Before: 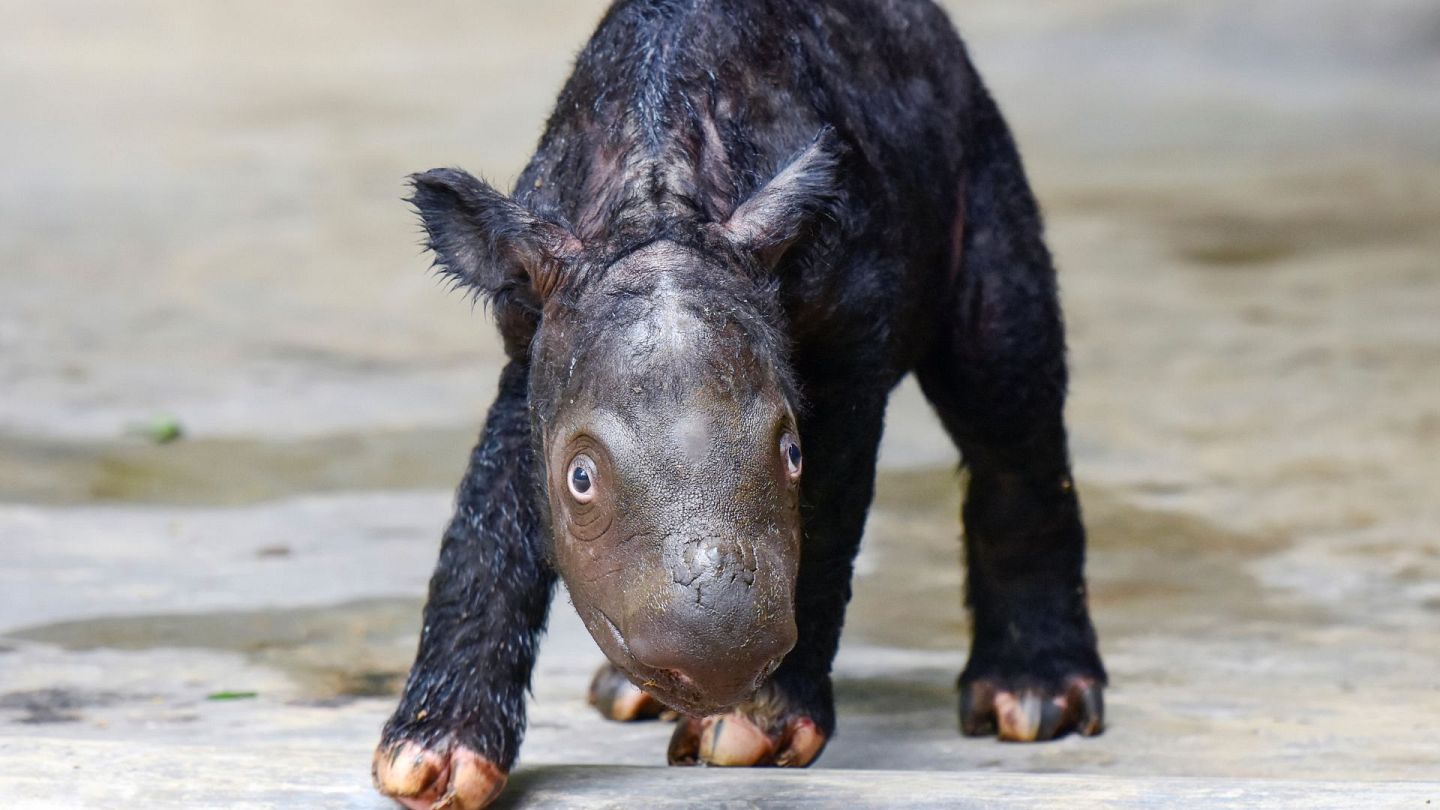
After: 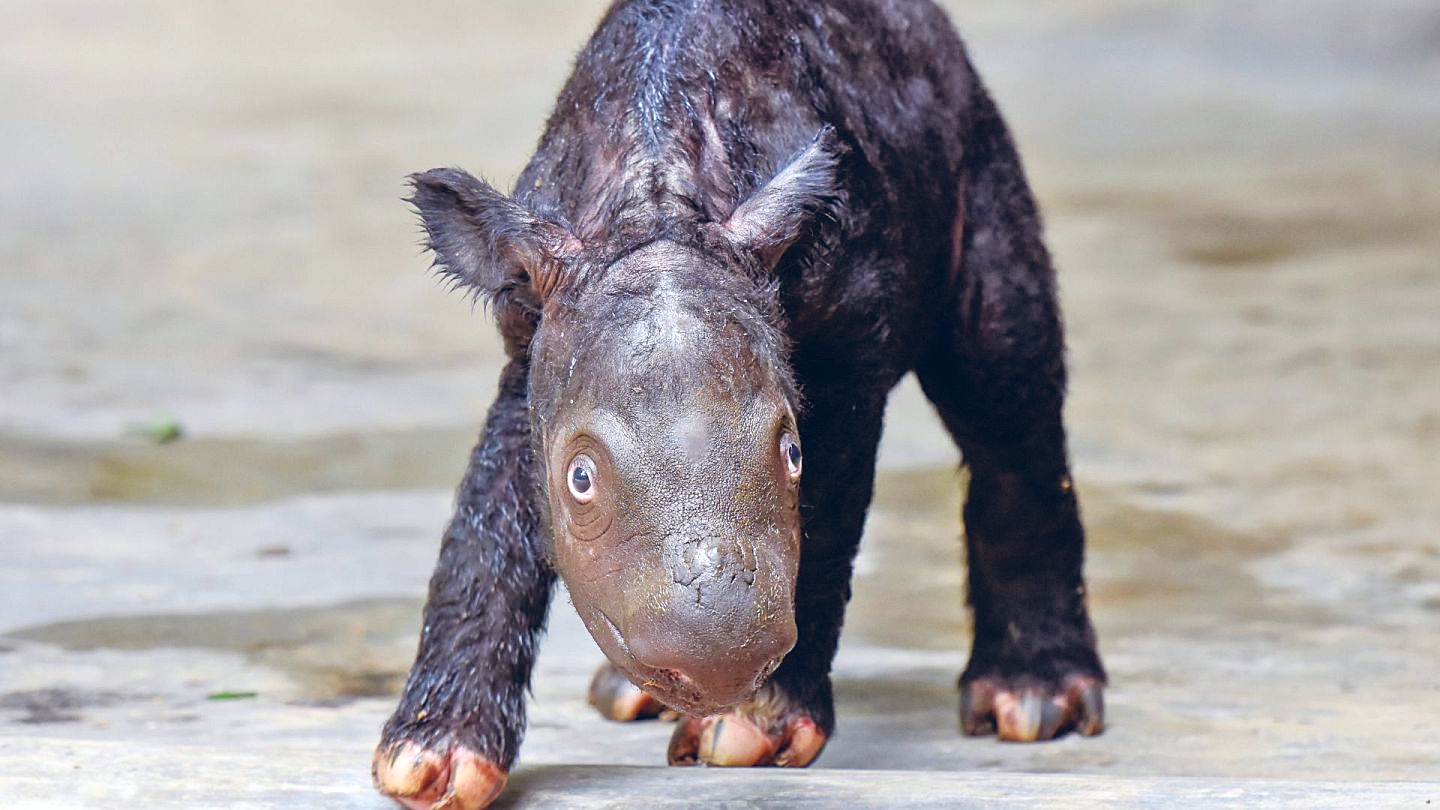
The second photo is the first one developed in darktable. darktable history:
color balance rgb: shadows lift › chroma 9.92%, shadows lift › hue 45.12°, power › luminance 3.26%, power › hue 231.93°, global offset › luminance 0.4%, global offset › chroma 0.21%, global offset › hue 255.02°
tone equalizer: -7 EV 0.15 EV, -6 EV 0.6 EV, -5 EV 1.15 EV, -4 EV 1.33 EV, -3 EV 1.15 EV, -2 EV 0.6 EV, -1 EV 0.15 EV, mask exposure compensation -0.5 EV
sharpen: radius 1.864, amount 0.398, threshold 1.271
